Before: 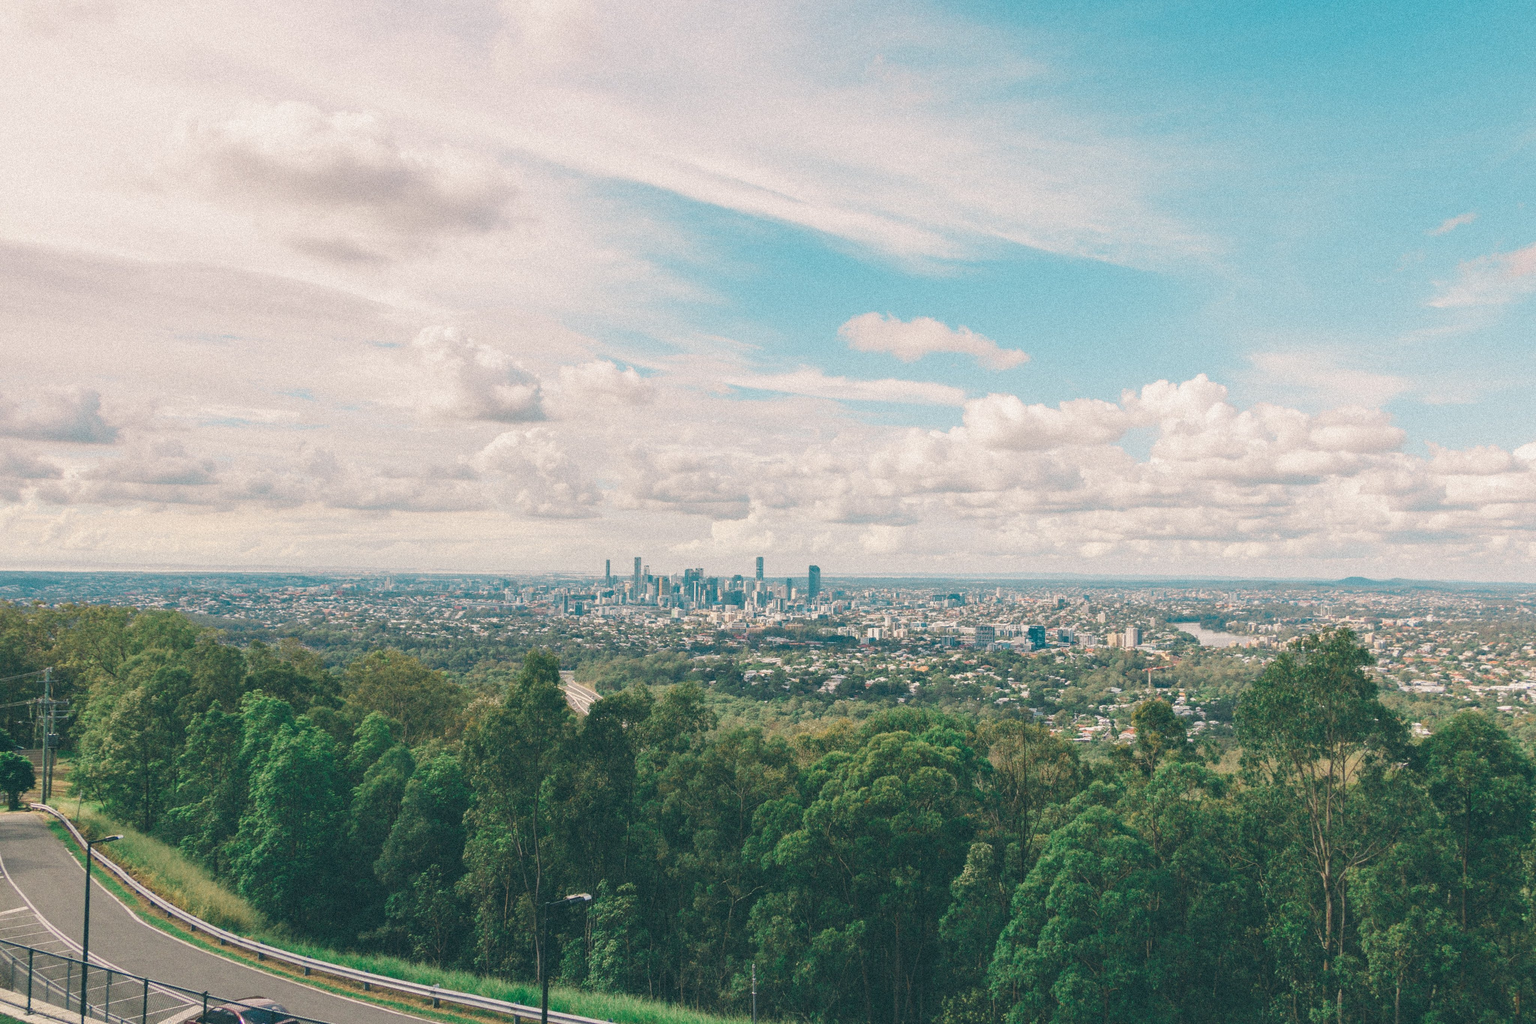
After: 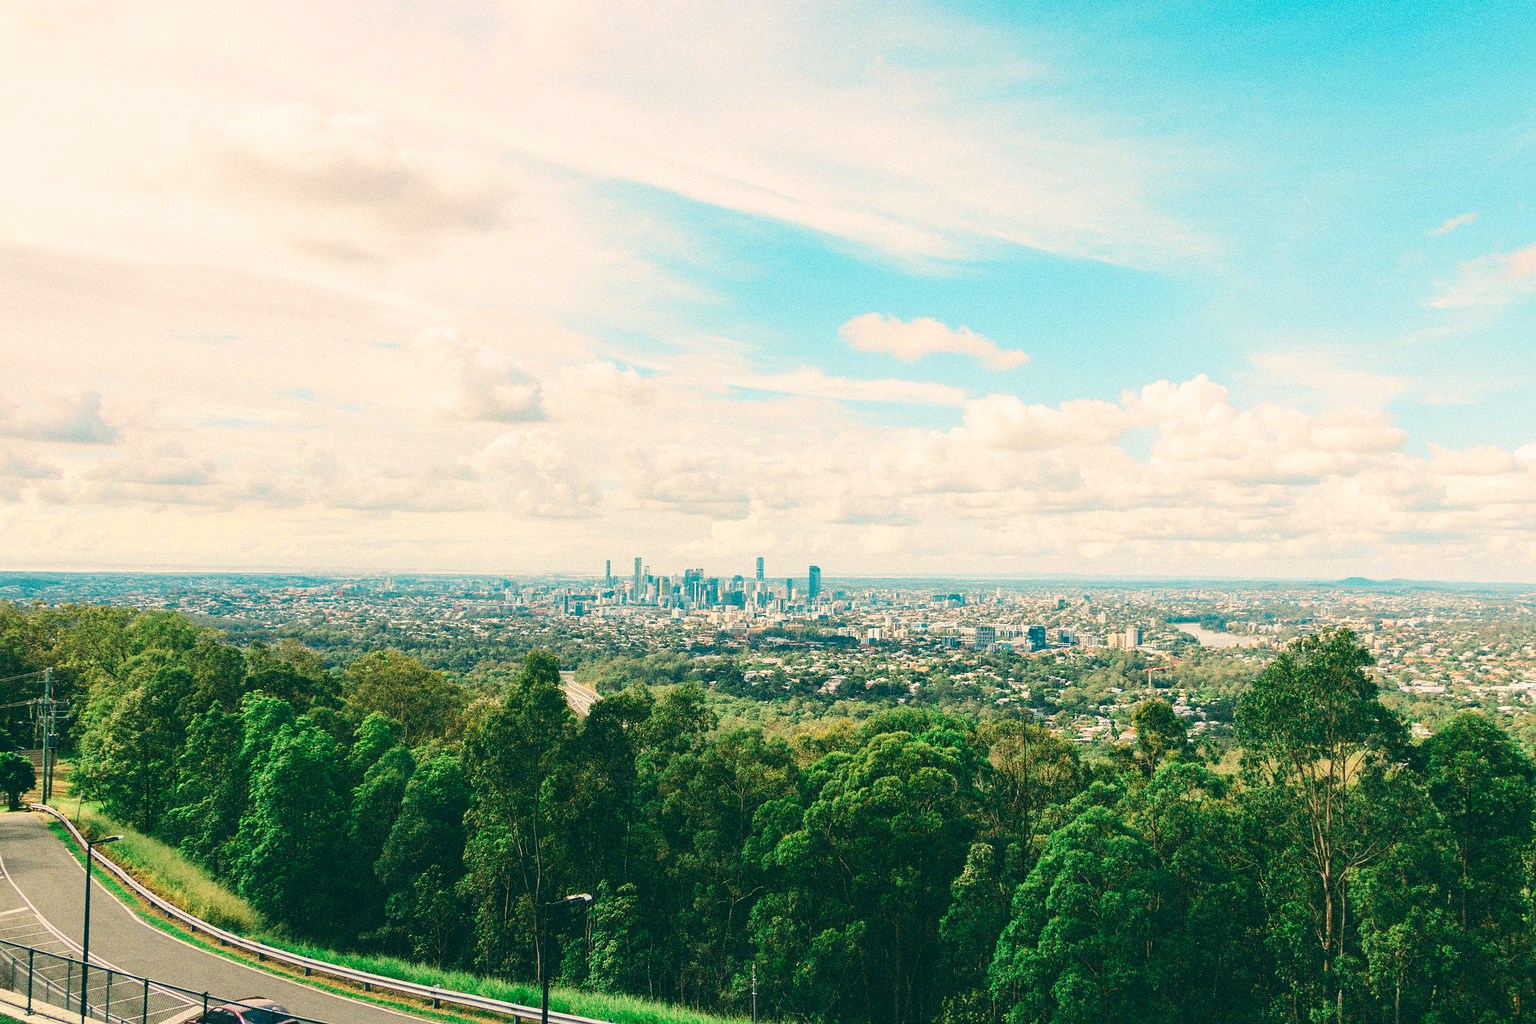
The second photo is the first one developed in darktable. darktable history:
sharpen: on, module defaults
contrast brightness saturation: contrast 0.22, brightness -0.19, saturation 0.24
rgb curve: curves: ch2 [(0, 0) (0.567, 0.512) (1, 1)], mode RGB, independent channels
shadows and highlights: radius 93.07, shadows -14.46, white point adjustment 0.23, highlights 31.48, compress 48.23%, highlights color adjustment 52.79%, soften with gaussian
tone curve: curves: ch0 [(0, 0) (0.26, 0.424) (0.417, 0.585) (1, 1)]
